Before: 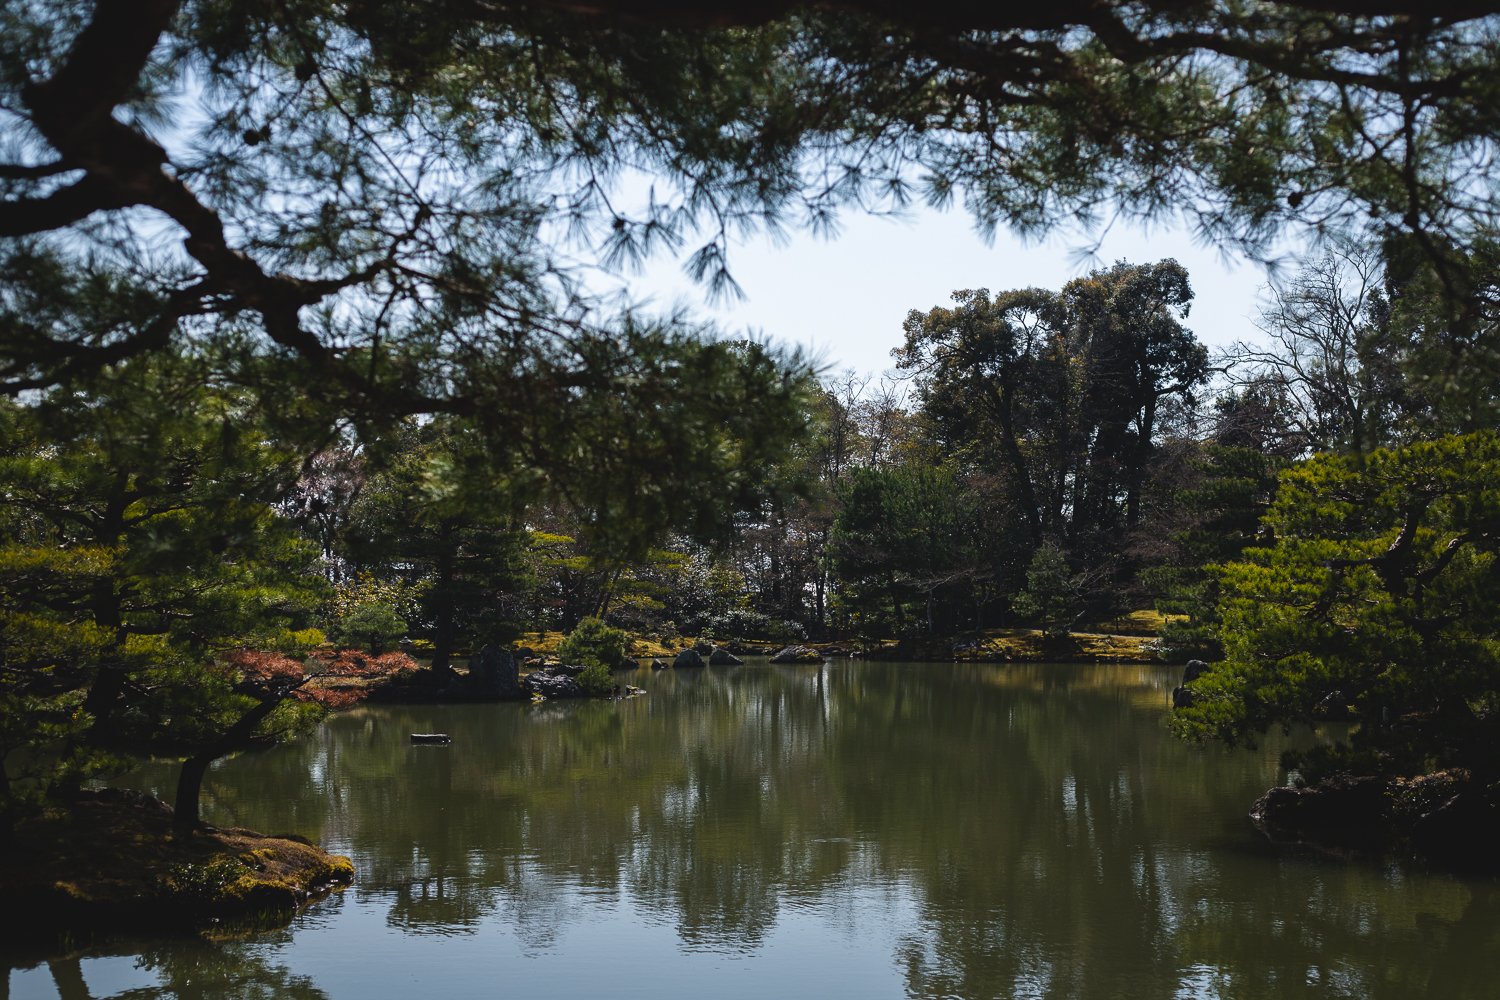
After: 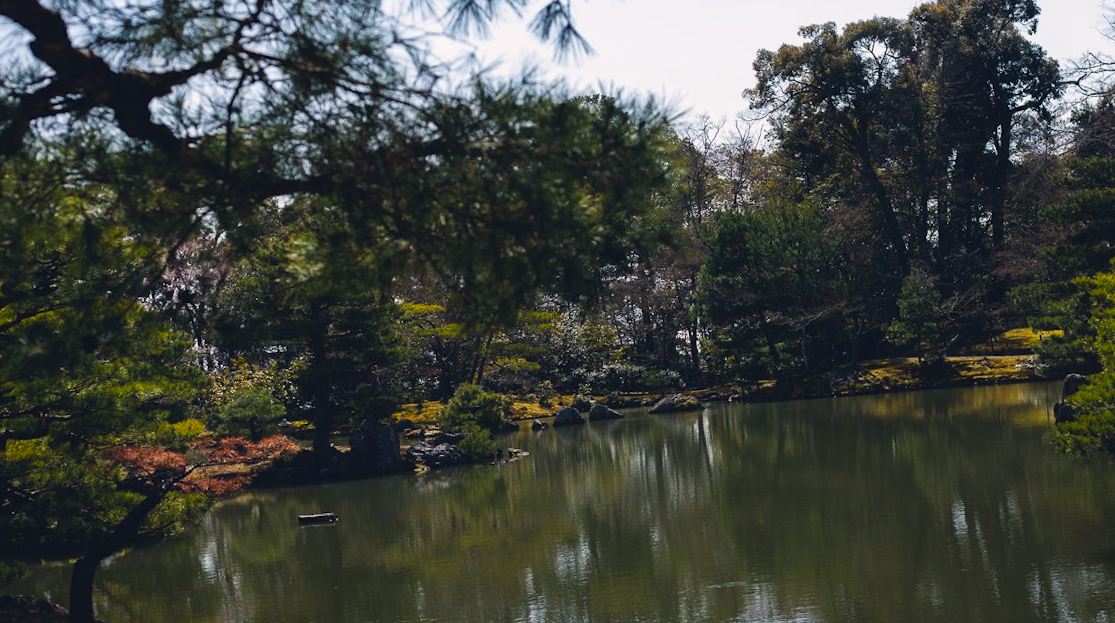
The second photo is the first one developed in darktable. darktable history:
rotate and perspective: rotation -4.98°, automatic cropping off
crop: left 11.123%, top 27.61%, right 18.3%, bottom 17.034%
color balance rgb: shadows lift › hue 87.51°, highlights gain › chroma 1.62%, highlights gain › hue 55.1°, global offset › chroma 0.06%, global offset › hue 253.66°, linear chroma grading › global chroma 0.5%, perceptual saturation grading › global saturation 16.38%
